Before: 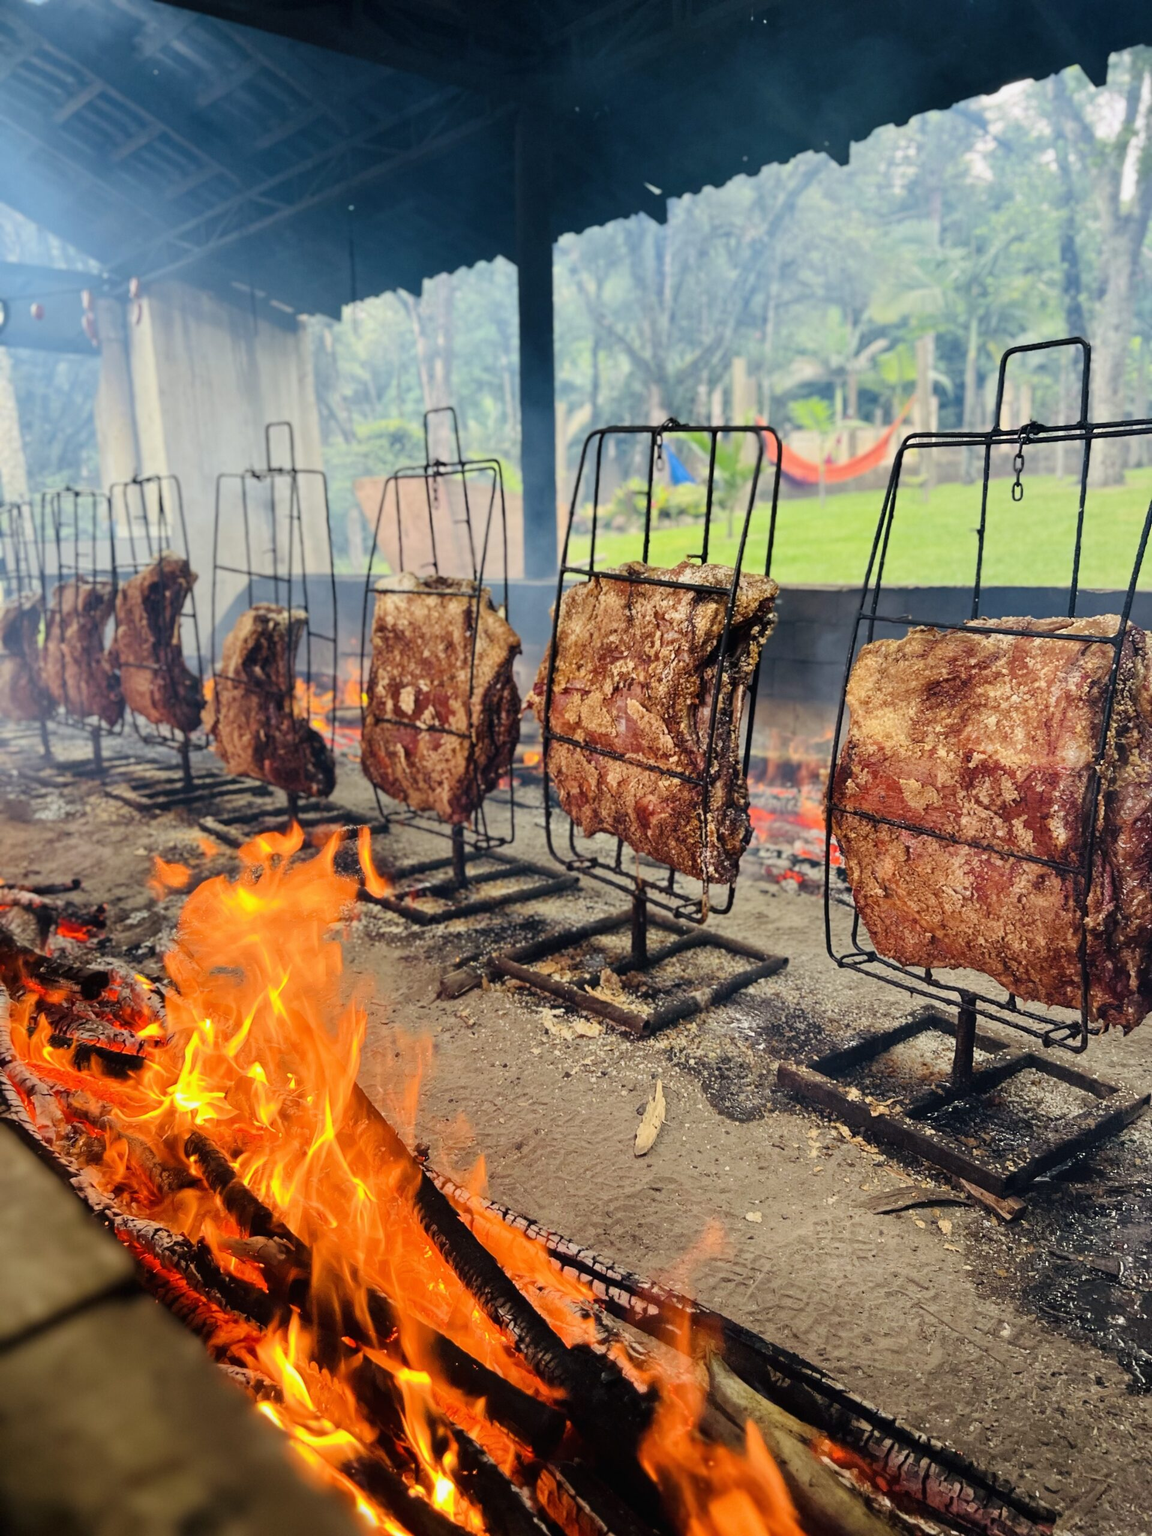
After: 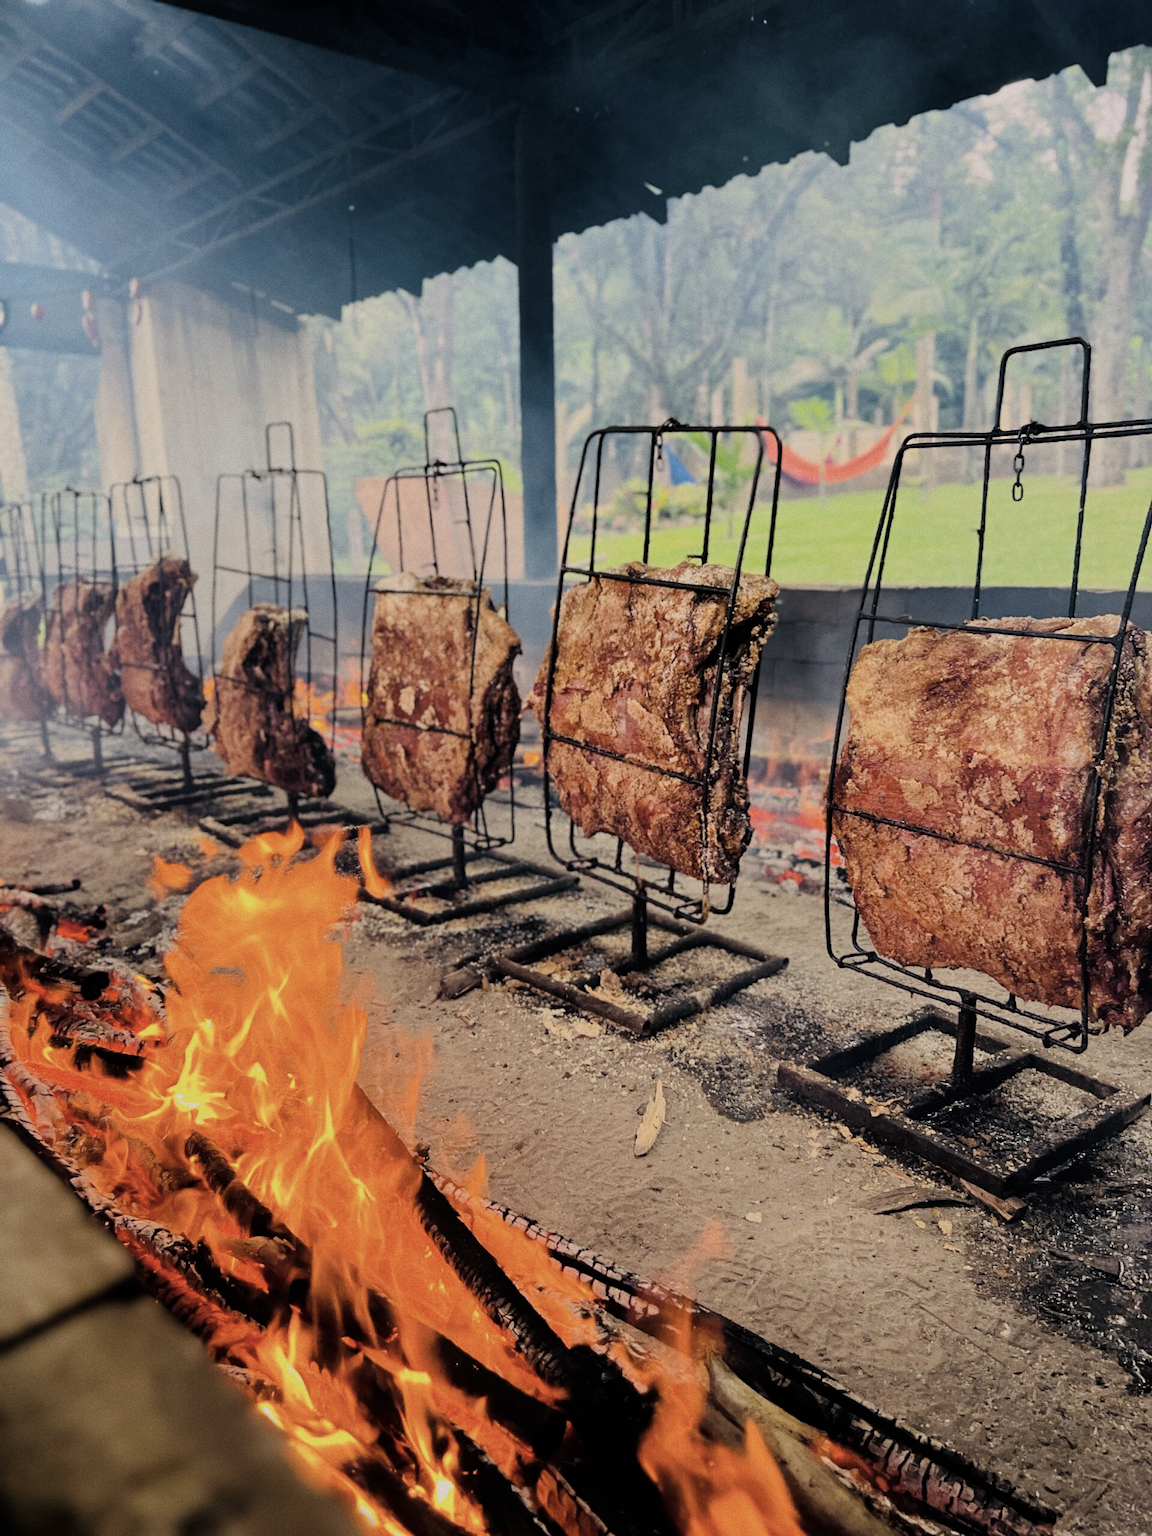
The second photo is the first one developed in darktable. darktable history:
filmic rgb: black relative exposure -7.65 EV, white relative exposure 4.56 EV, hardness 3.61, color science v6 (2022)
grain: coarseness 0.47 ISO
color correction: highlights a* 5.59, highlights b* 5.24, saturation 0.68
